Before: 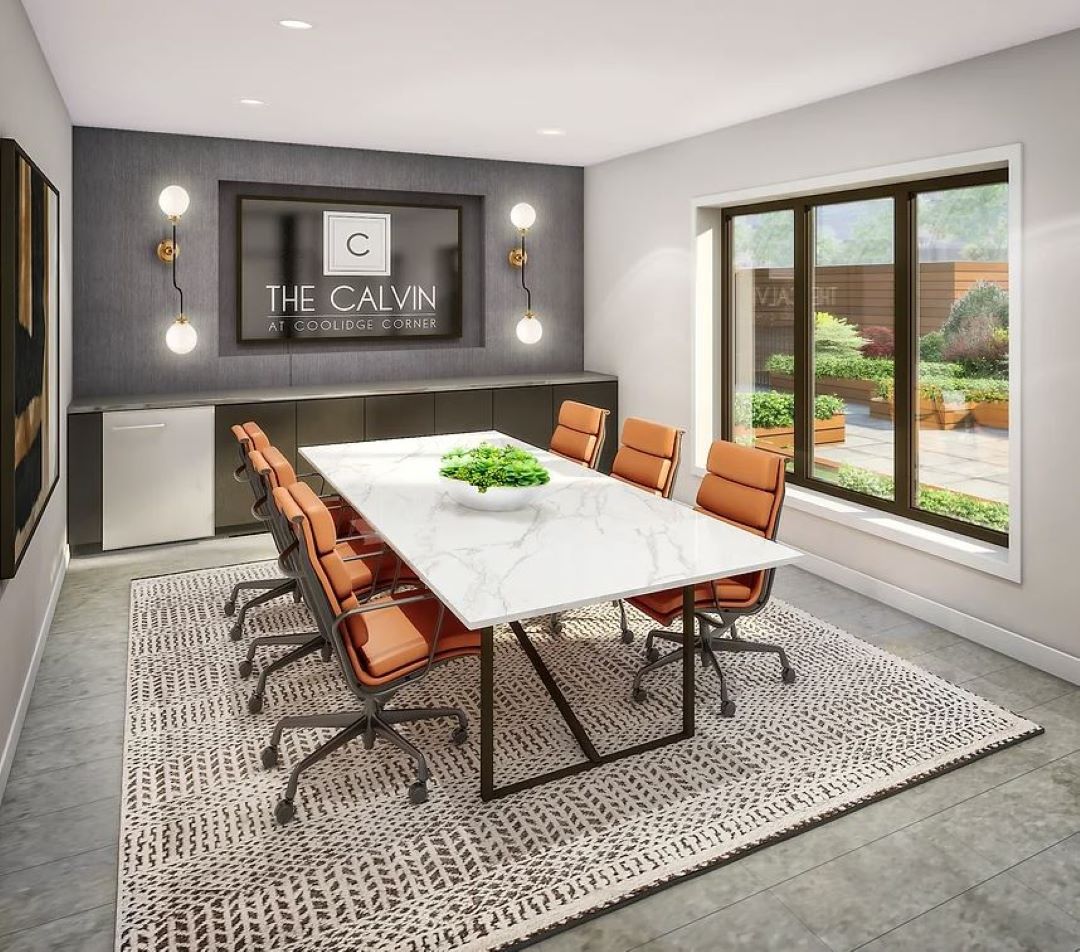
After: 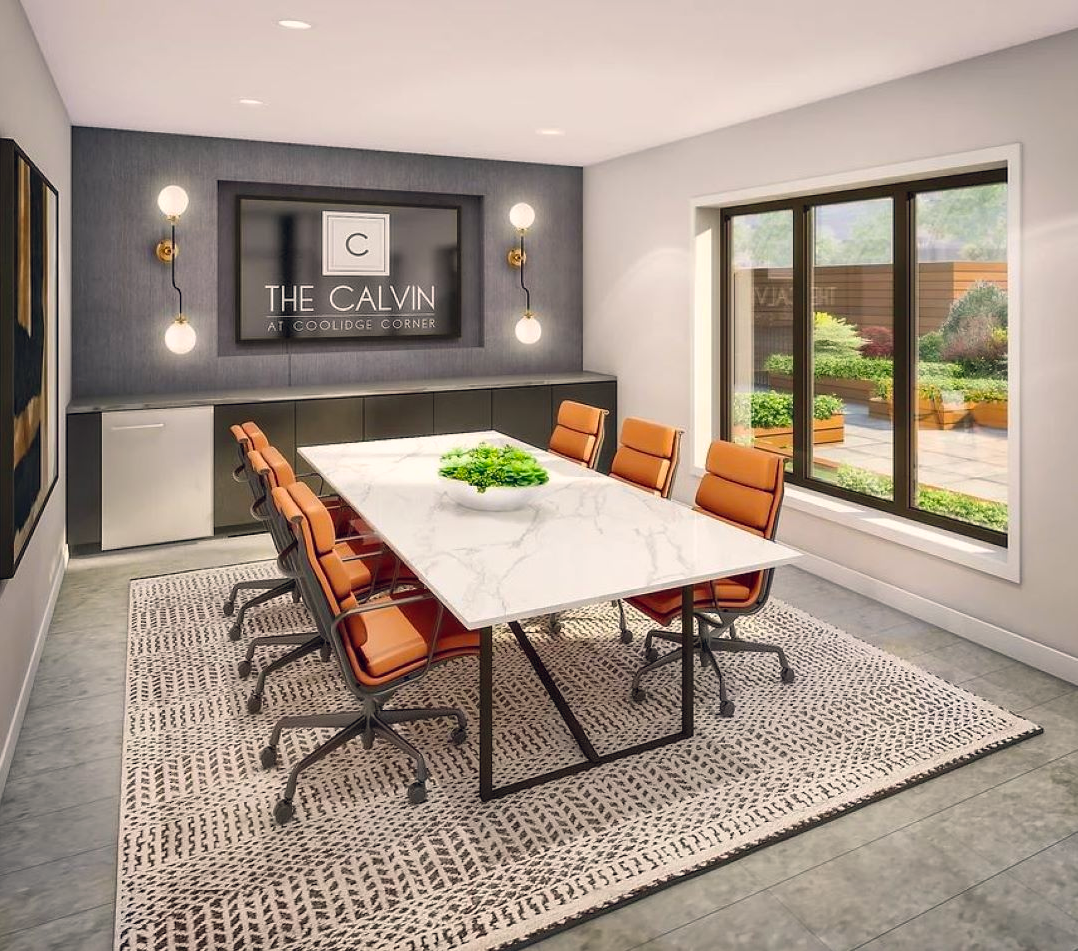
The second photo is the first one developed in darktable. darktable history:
color balance rgb: shadows lift › hue 87.51°, highlights gain › chroma 1.62%, highlights gain › hue 55.1°, global offset › chroma 0.06%, global offset › hue 253.66°, linear chroma grading › global chroma 0.5%, perceptual saturation grading › global saturation 16.38%
crop and rotate: left 0.126%
